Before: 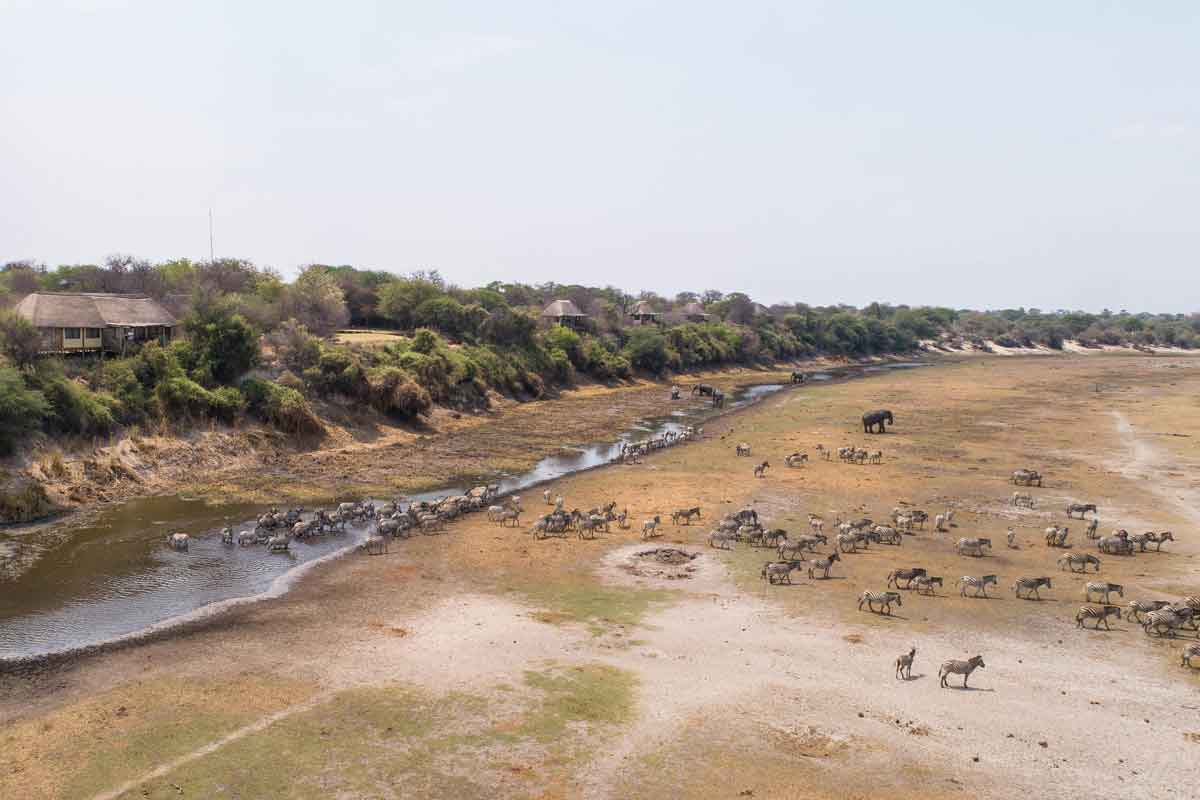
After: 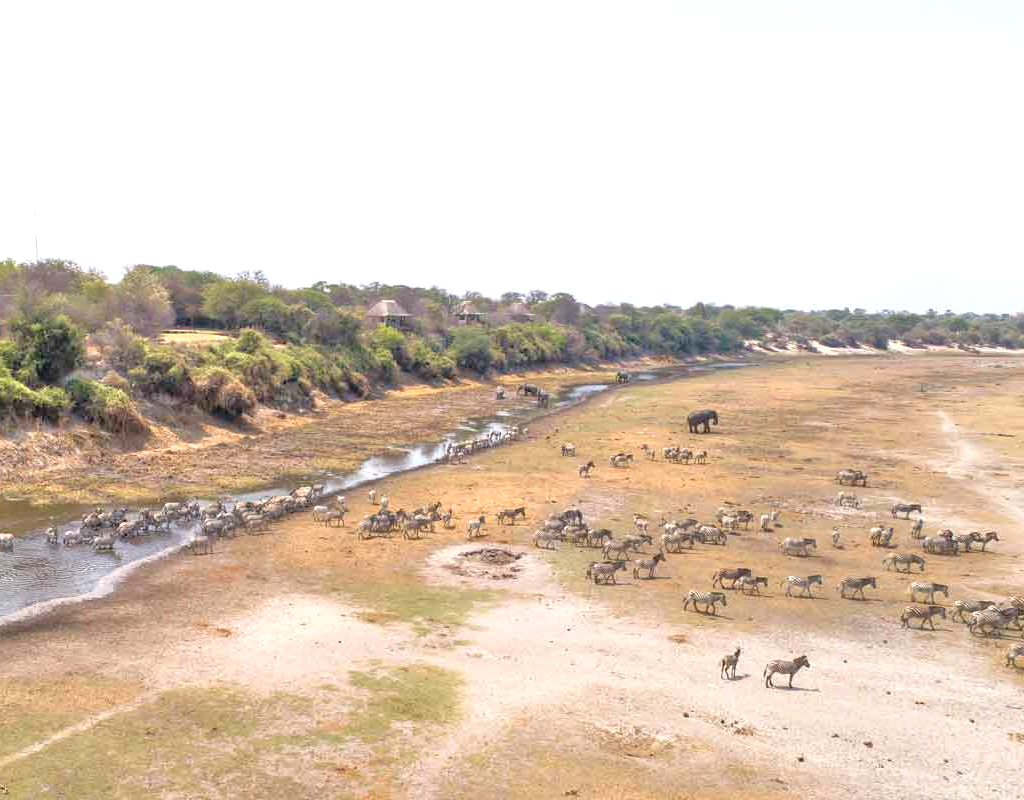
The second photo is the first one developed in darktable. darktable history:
crop and rotate: left 14.584%
exposure: black level correction 0, exposure 0.5 EV, compensate exposure bias true, compensate highlight preservation false
tone equalizer: -7 EV 0.15 EV, -6 EV 0.6 EV, -5 EV 1.15 EV, -4 EV 1.33 EV, -3 EV 1.15 EV, -2 EV 0.6 EV, -1 EV 0.15 EV, mask exposure compensation -0.5 EV
